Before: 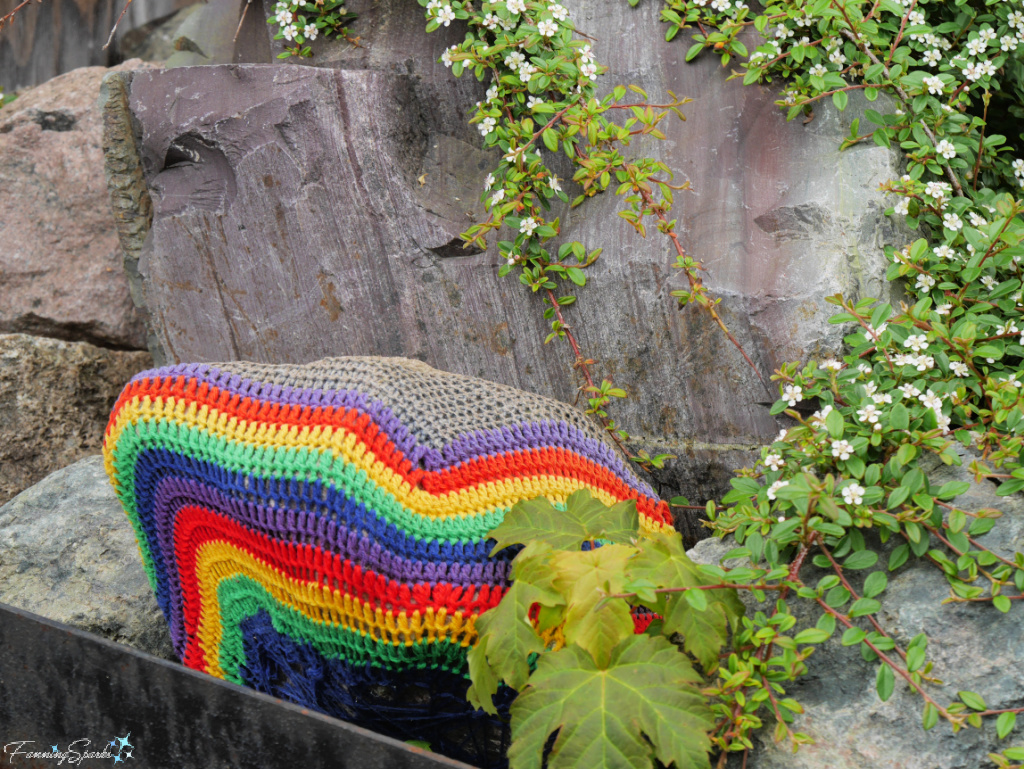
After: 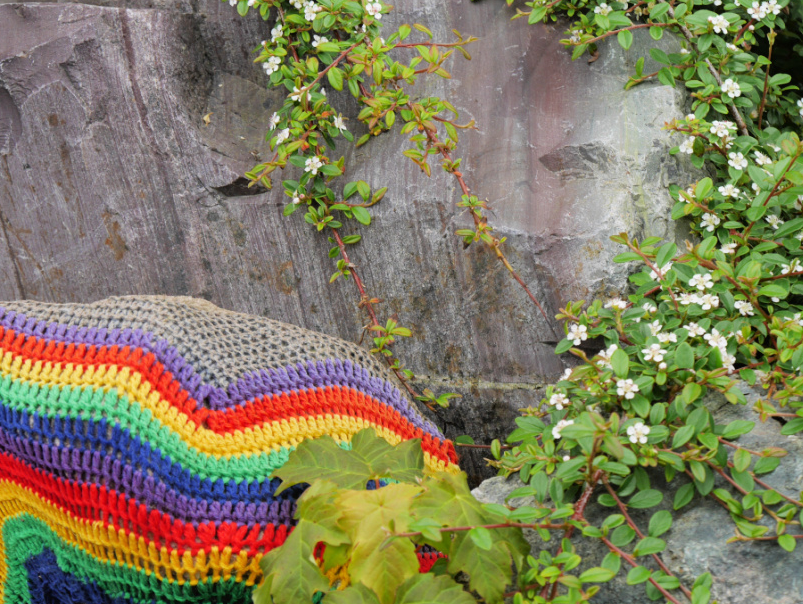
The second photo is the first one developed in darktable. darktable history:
crop and rotate: left 21.042%, top 7.955%, right 0.476%, bottom 13.398%
shadows and highlights: white point adjustment 0.089, highlights -71.35, soften with gaussian
